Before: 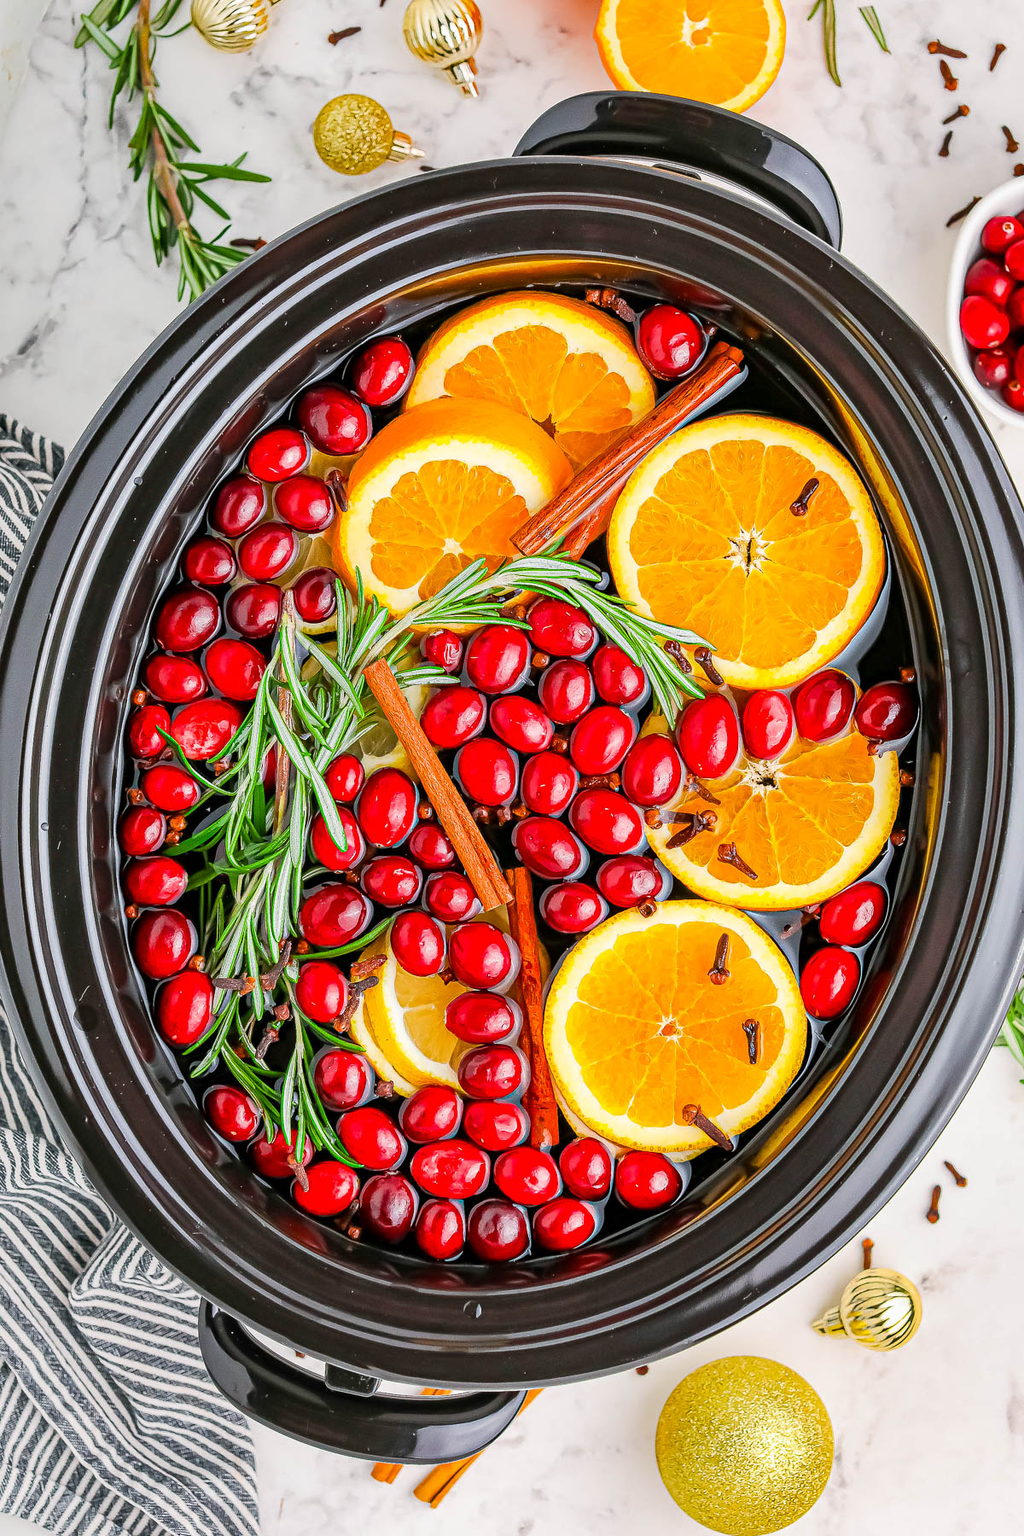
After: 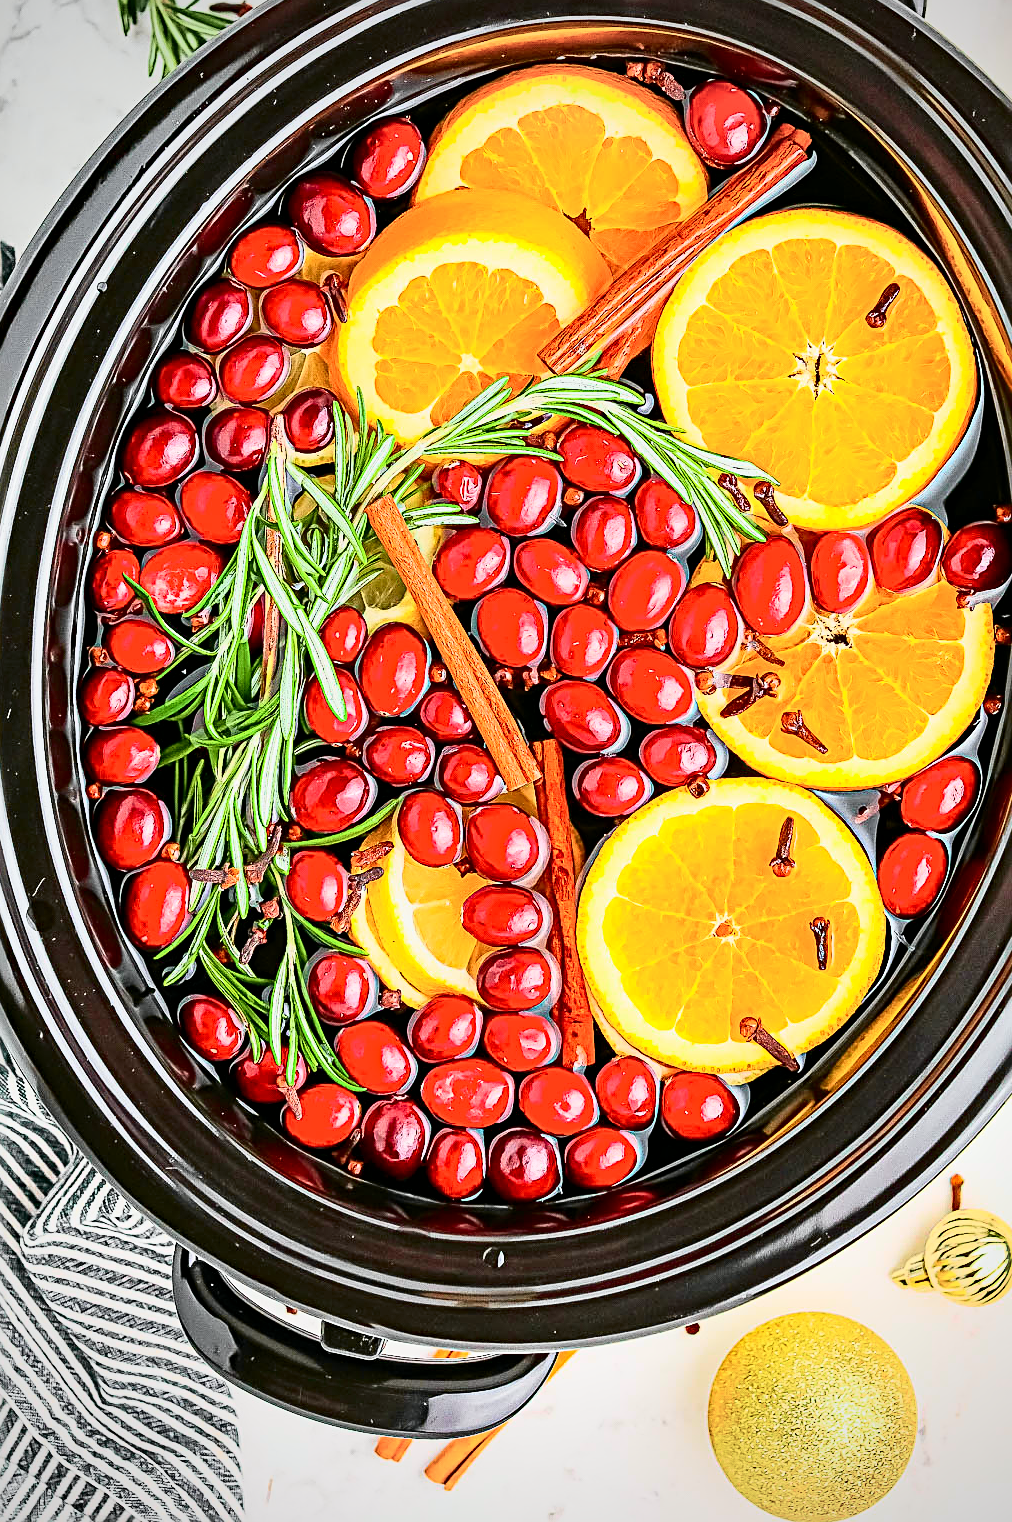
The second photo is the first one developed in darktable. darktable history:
sharpen: radius 2.57, amount 0.692
tone curve: curves: ch0 [(0, 0) (0.131, 0.094) (0.326, 0.386) (0.481, 0.623) (0.593, 0.764) (0.812, 0.933) (1, 0.974)]; ch1 [(0, 0) (0.366, 0.367) (0.475, 0.453) (0.494, 0.493) (0.504, 0.497) (0.553, 0.584) (1, 1)]; ch2 [(0, 0) (0.333, 0.346) (0.375, 0.375) (0.424, 0.43) (0.476, 0.492) (0.502, 0.503) (0.533, 0.556) (0.566, 0.599) (0.614, 0.653) (1, 1)], color space Lab, independent channels, preserve colors none
vignetting: fall-off radius 60.83%
haze removal: compatibility mode true, adaptive false
crop and rotate: left 5.007%, top 15.389%, right 10.642%
